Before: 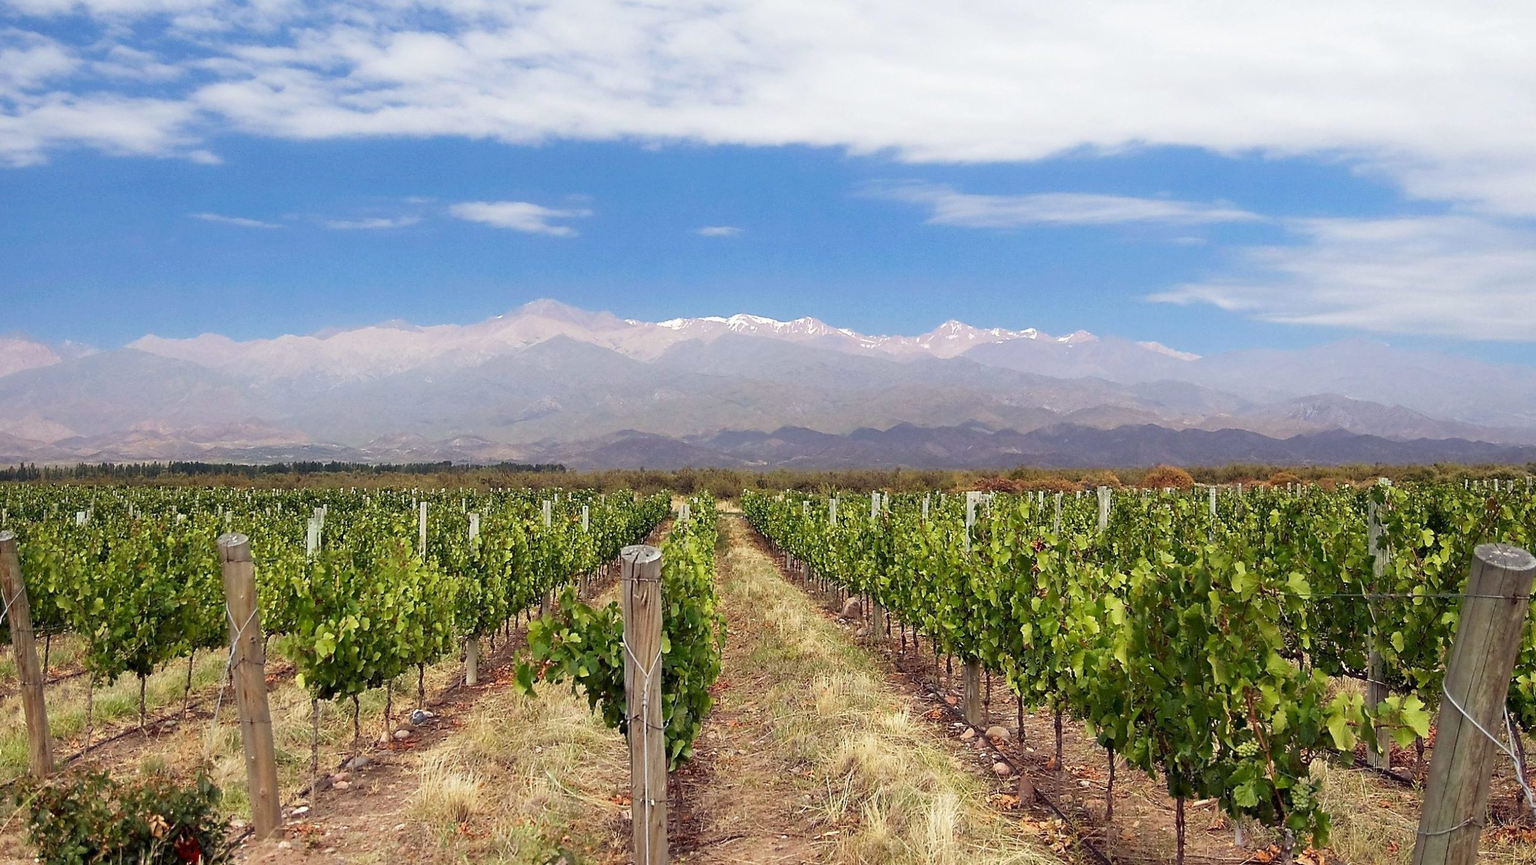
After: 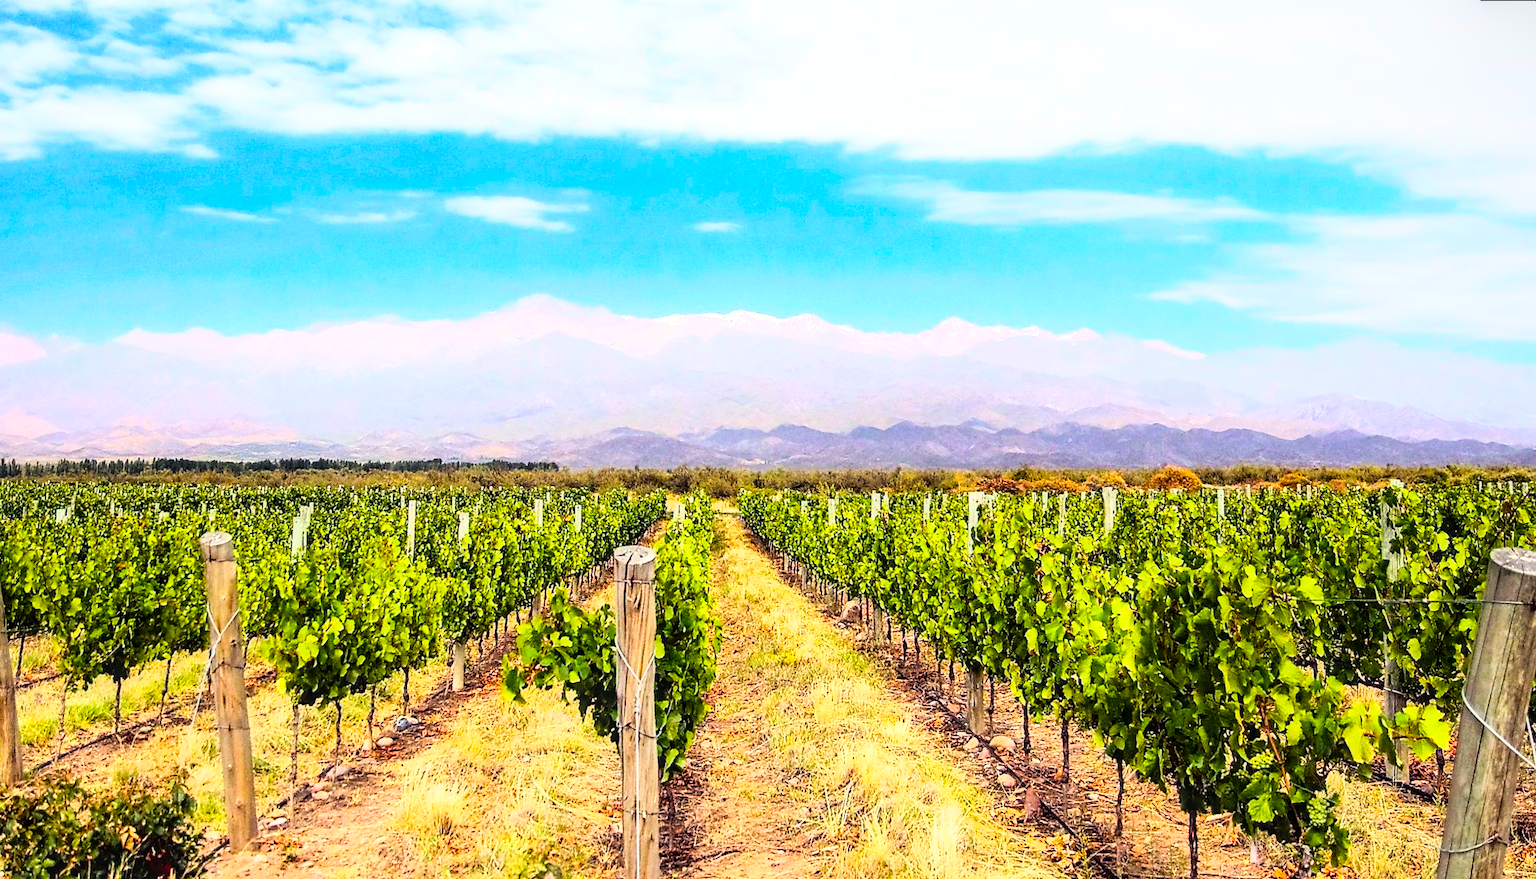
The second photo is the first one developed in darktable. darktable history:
rotate and perspective: rotation 0.226°, lens shift (vertical) -0.042, crop left 0.023, crop right 0.982, crop top 0.006, crop bottom 0.994
color balance rgb: linear chroma grading › global chroma 15%, perceptual saturation grading › global saturation 30%
local contrast: on, module defaults
rgb curve: curves: ch0 [(0, 0) (0.21, 0.15) (0.24, 0.21) (0.5, 0.75) (0.75, 0.96) (0.89, 0.99) (1, 1)]; ch1 [(0, 0.02) (0.21, 0.13) (0.25, 0.2) (0.5, 0.67) (0.75, 0.9) (0.89, 0.97) (1, 1)]; ch2 [(0, 0.02) (0.21, 0.13) (0.25, 0.2) (0.5, 0.67) (0.75, 0.9) (0.89, 0.97) (1, 1)], compensate middle gray true
